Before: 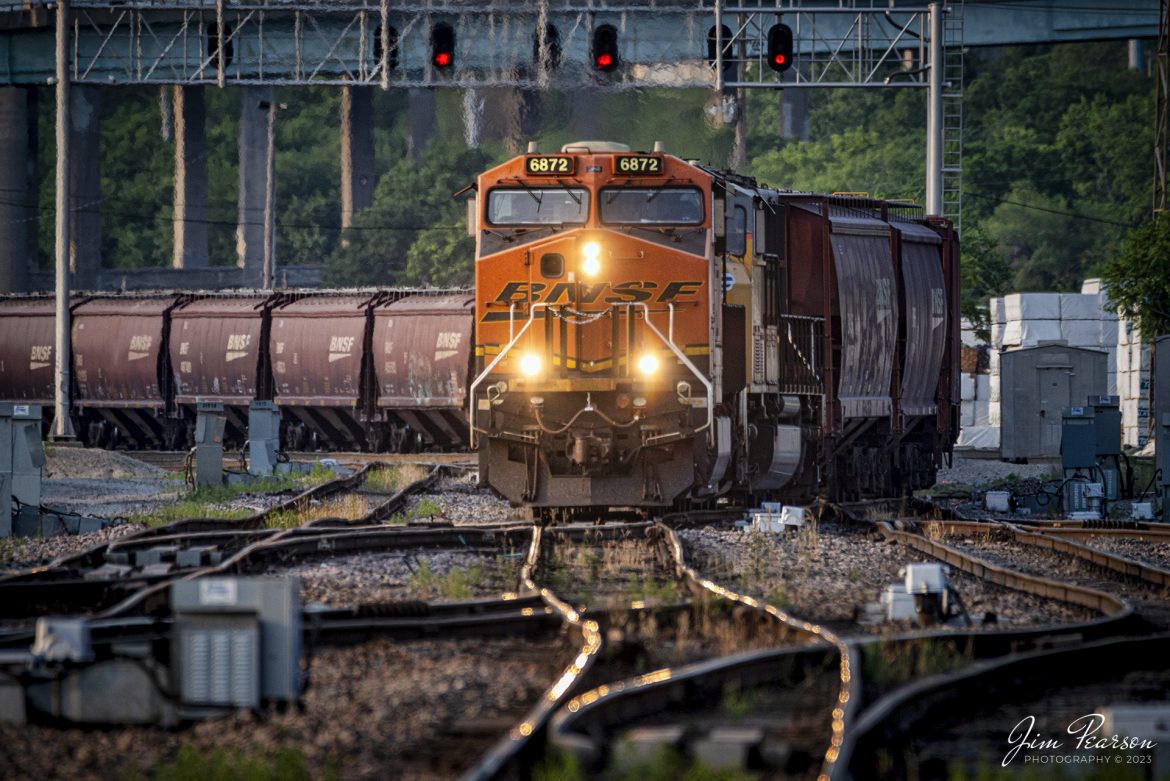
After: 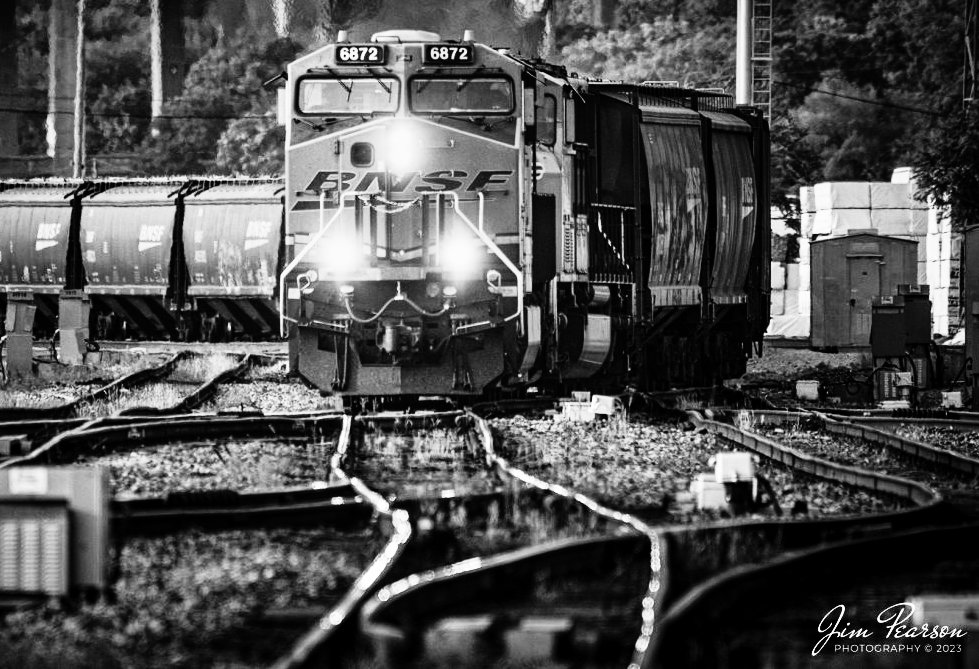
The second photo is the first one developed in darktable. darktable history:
crop: left 16.315%, top 14.246%
monochrome: on, module defaults
rgb curve: curves: ch0 [(0, 0) (0.21, 0.15) (0.24, 0.21) (0.5, 0.75) (0.75, 0.96) (0.89, 0.99) (1, 1)]; ch1 [(0, 0.02) (0.21, 0.13) (0.25, 0.2) (0.5, 0.67) (0.75, 0.9) (0.89, 0.97) (1, 1)]; ch2 [(0, 0.02) (0.21, 0.13) (0.25, 0.2) (0.5, 0.67) (0.75, 0.9) (0.89, 0.97) (1, 1)], compensate middle gray true
